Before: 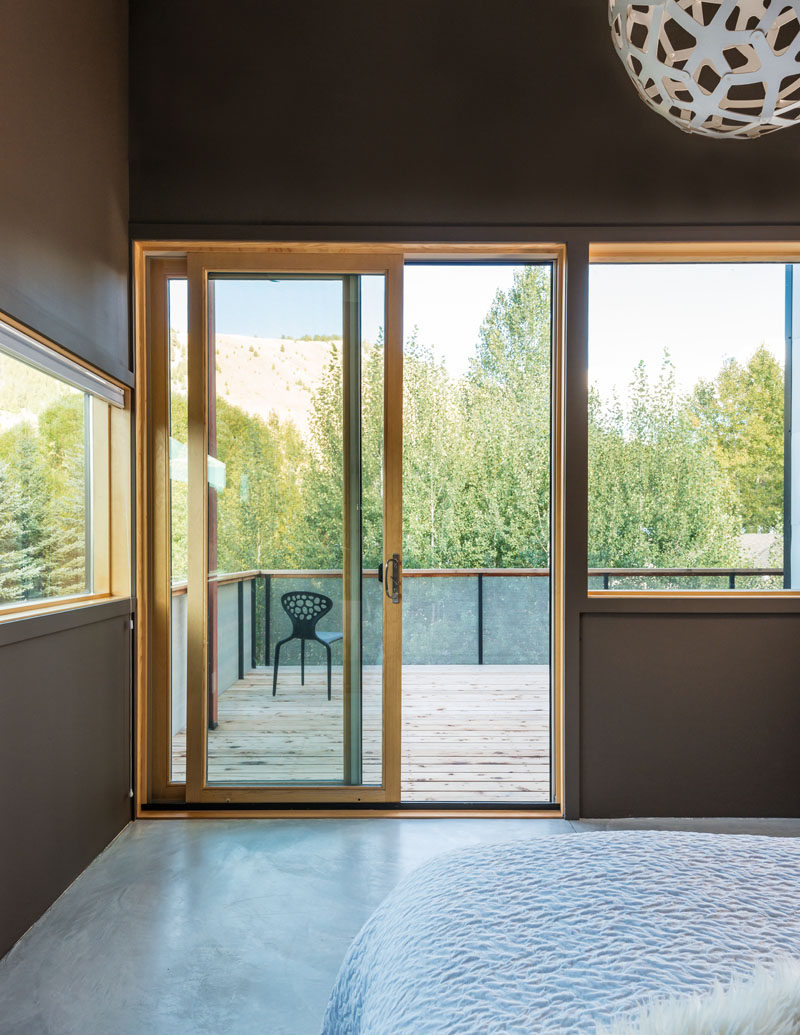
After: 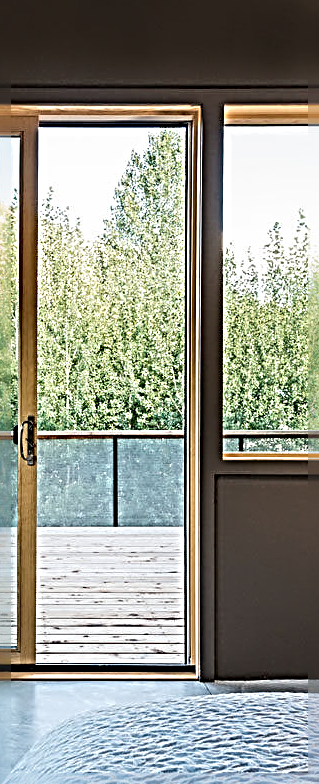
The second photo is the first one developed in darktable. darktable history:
sharpen: radius 4.001, amount 2
crop: left 45.721%, top 13.393%, right 14.118%, bottom 10.01%
